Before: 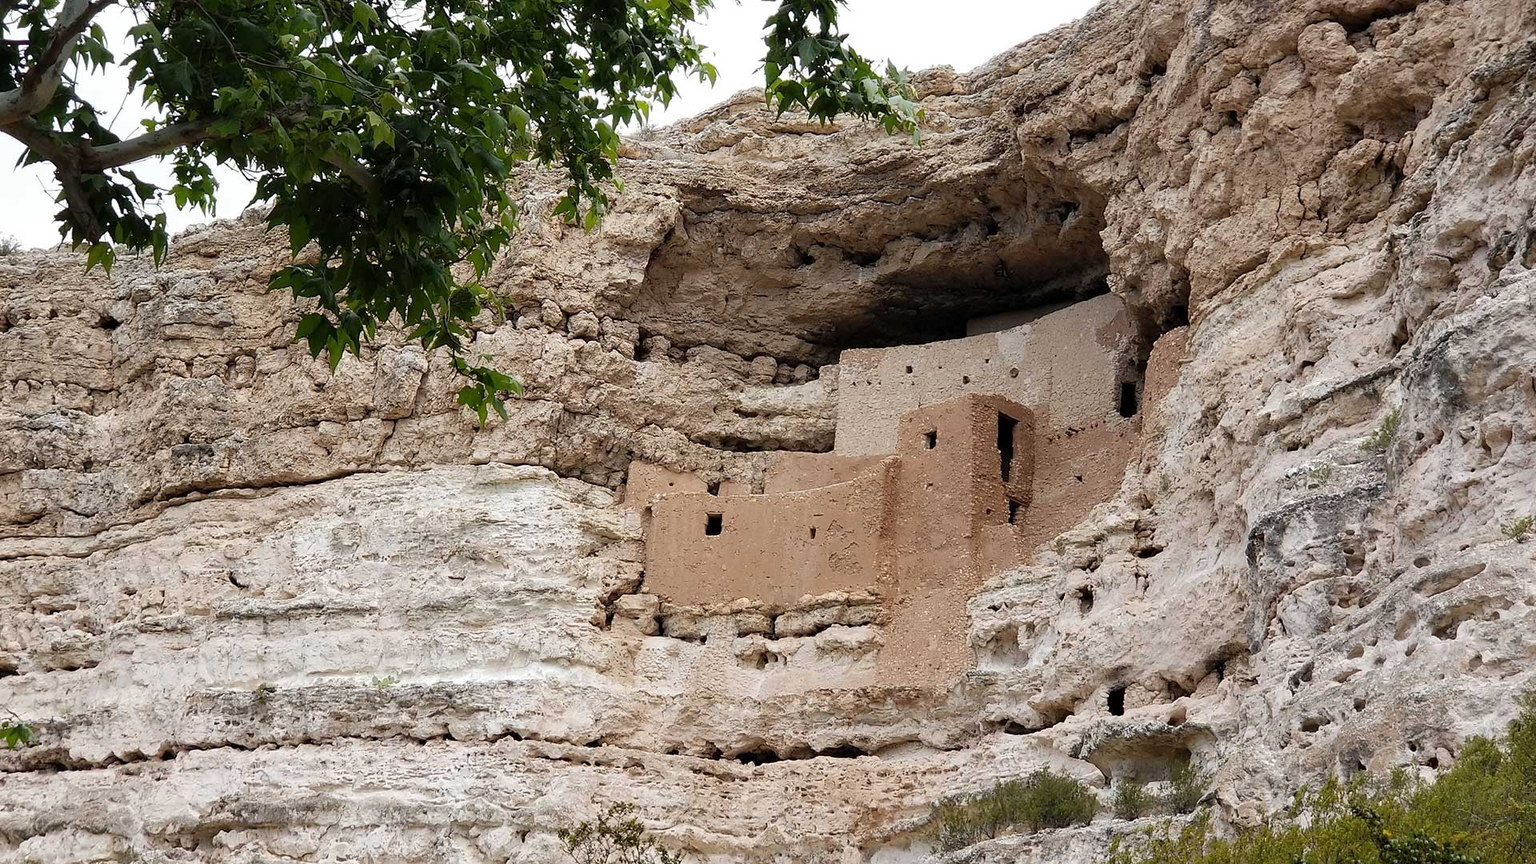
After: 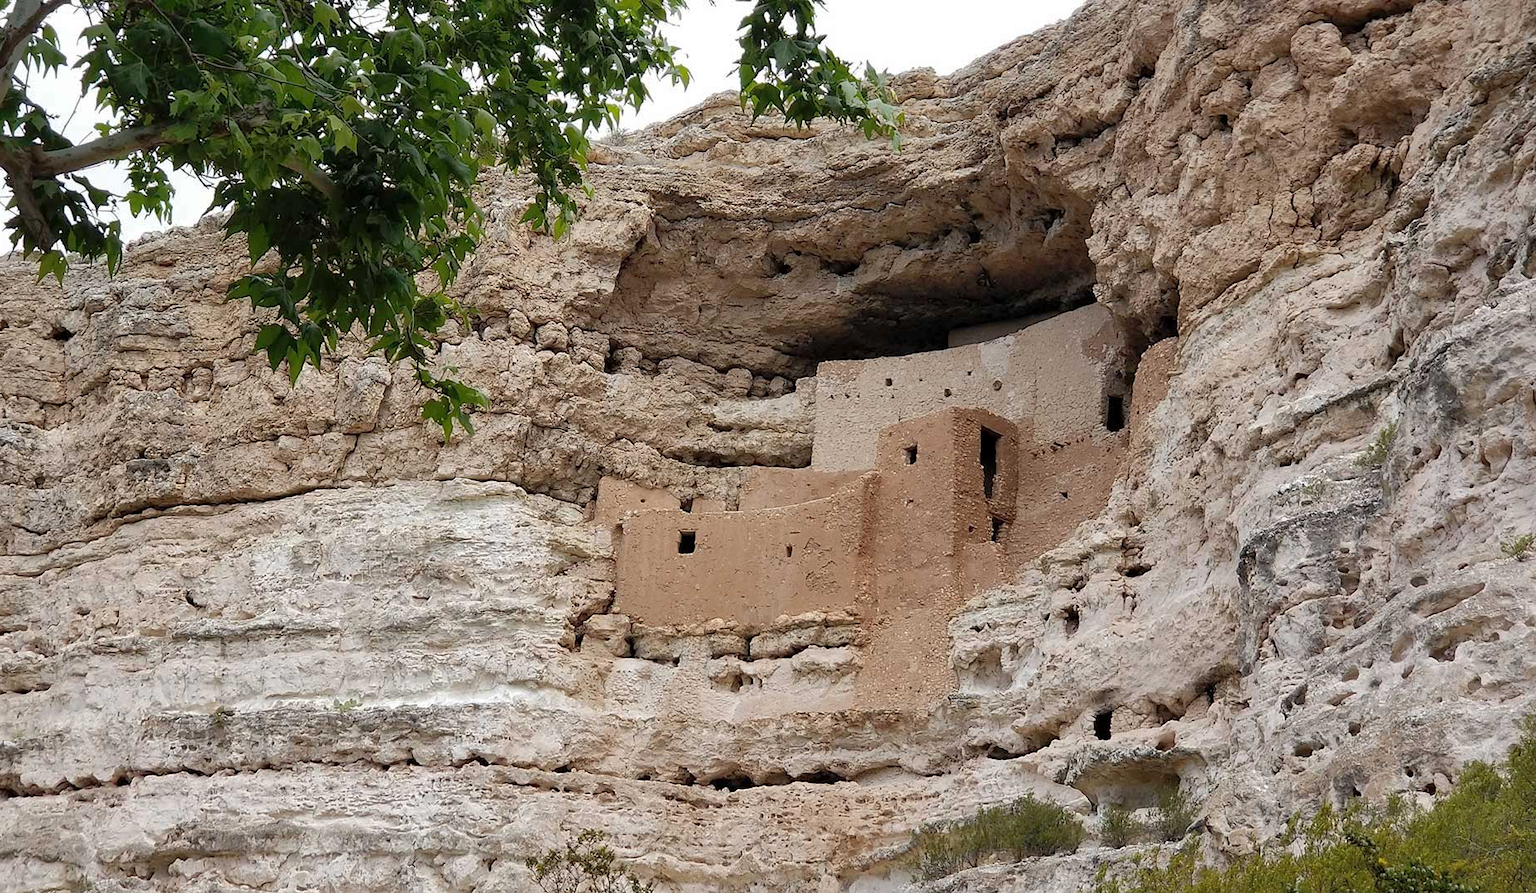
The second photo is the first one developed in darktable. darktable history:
crop and rotate: left 3.238%
shadows and highlights: on, module defaults
